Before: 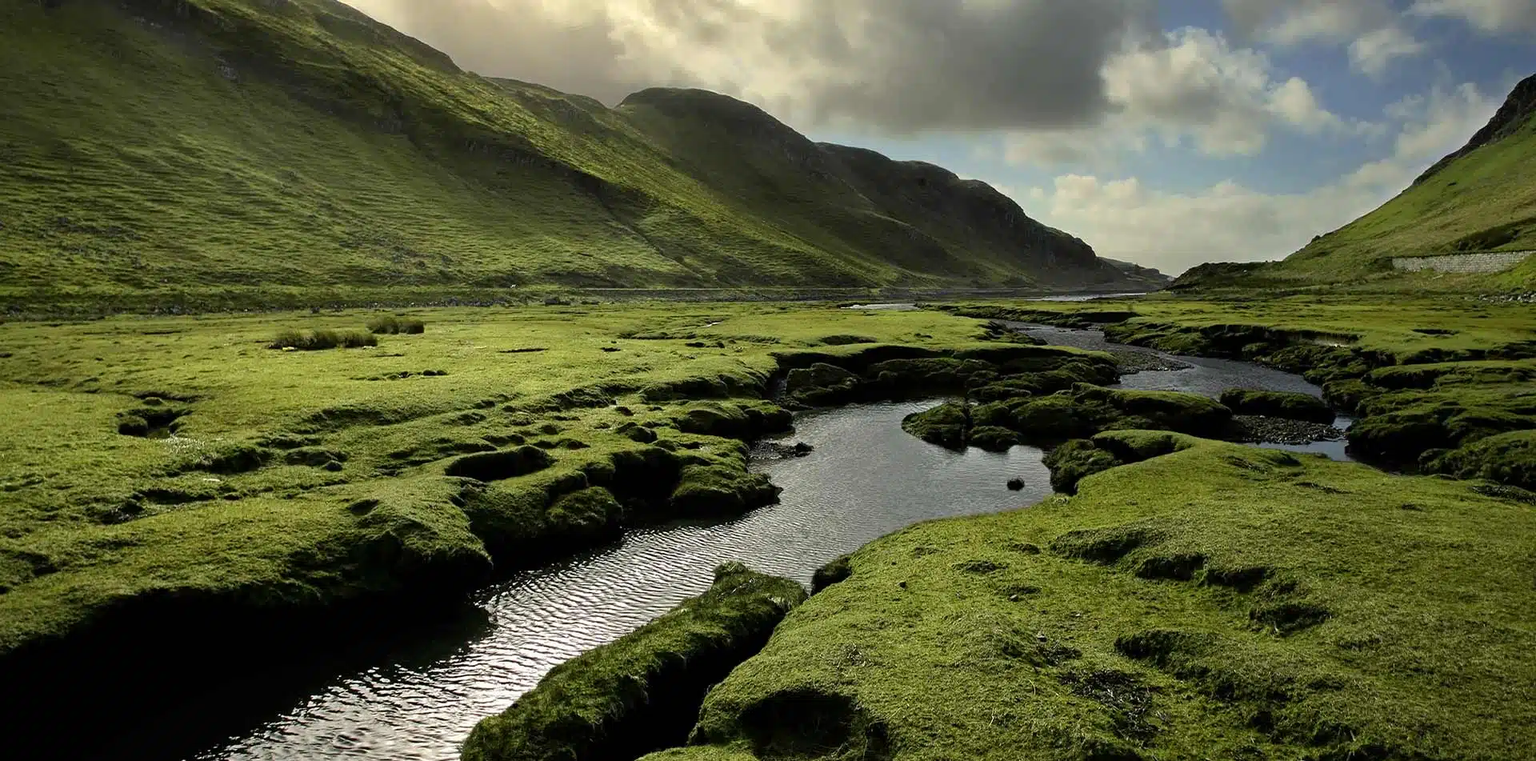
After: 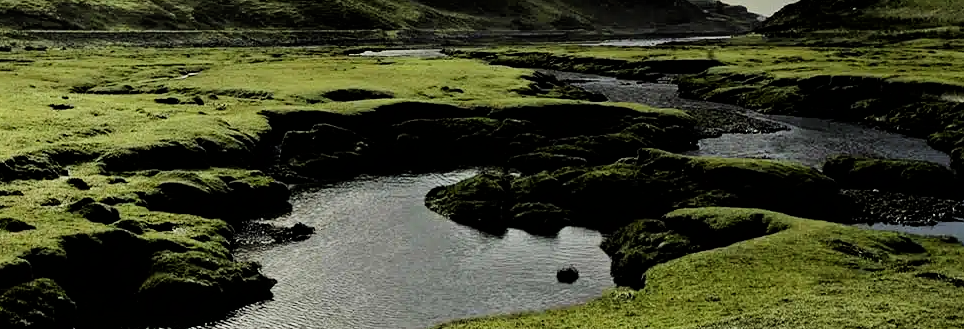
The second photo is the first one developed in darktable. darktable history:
crop: left 36.607%, top 34.735%, right 13.146%, bottom 30.611%
filmic rgb: black relative exposure -5 EV, hardness 2.88, contrast 1.4
